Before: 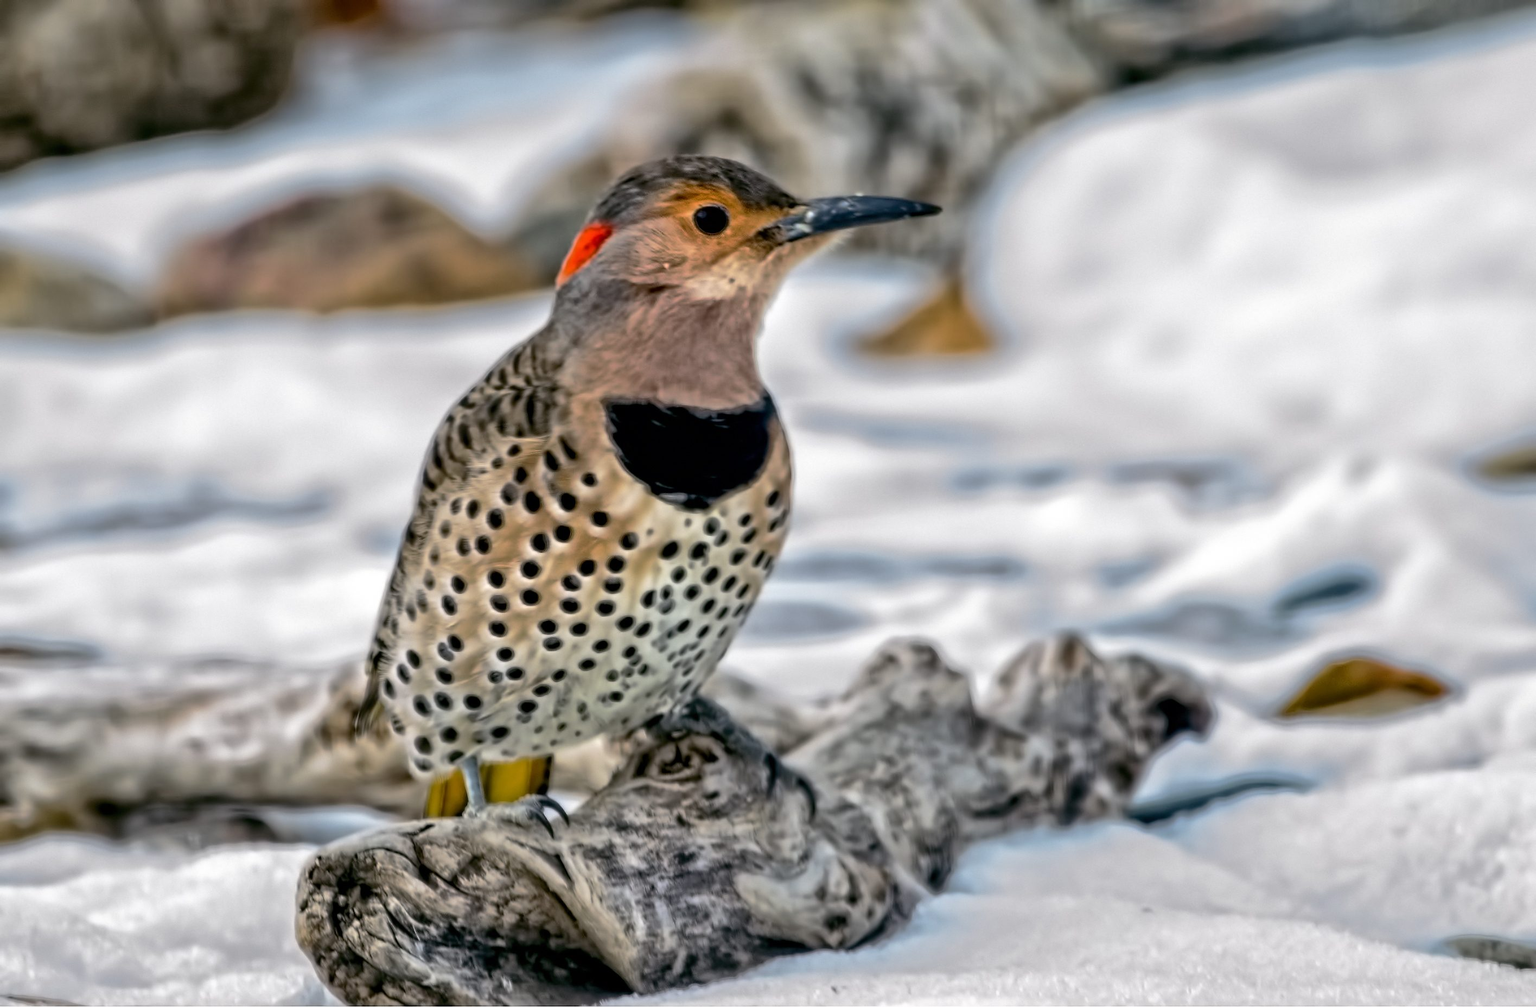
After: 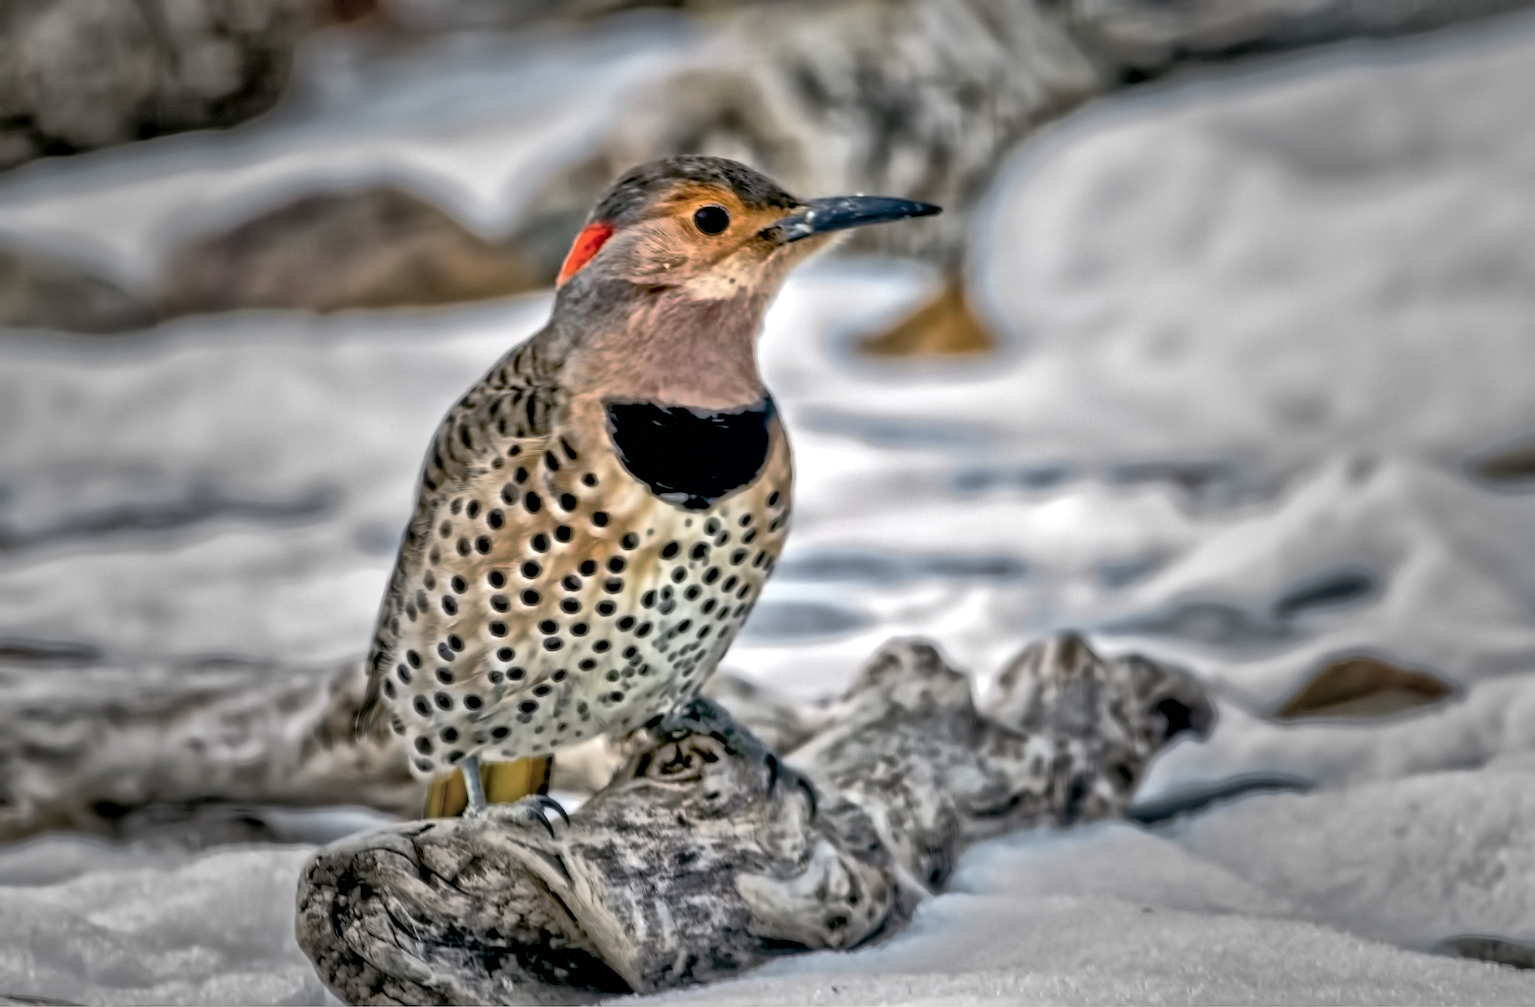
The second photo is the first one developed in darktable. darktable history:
tone equalizer: -7 EV 0.143 EV, -6 EV 0.64 EV, -5 EV 1.13 EV, -4 EV 1.33 EV, -3 EV 1.12 EV, -2 EV 0.6 EV, -1 EV 0.166 EV
vignetting: fall-off start 15.97%, fall-off radius 98.7%, width/height ratio 0.719, dithering 8-bit output
local contrast: mode bilateral grid, contrast 24, coarseness 60, detail 152%, midtone range 0.2
